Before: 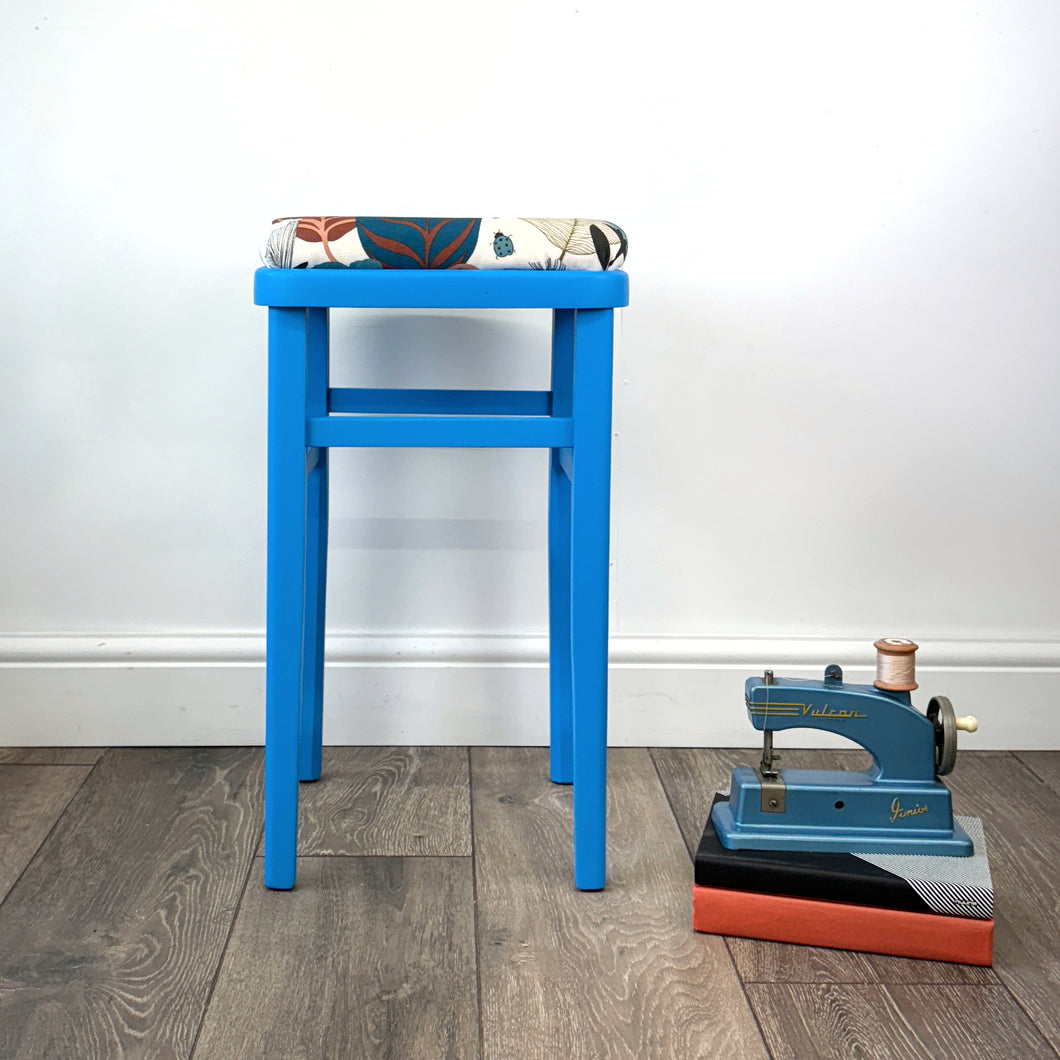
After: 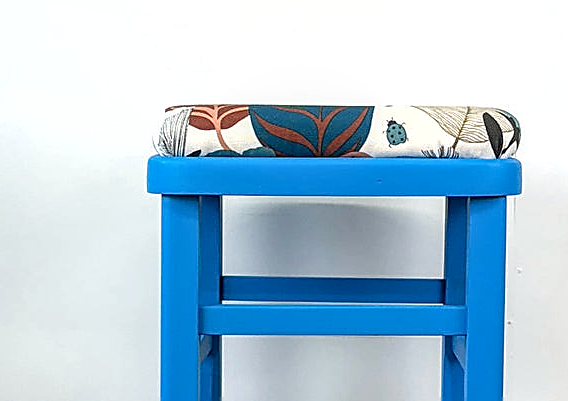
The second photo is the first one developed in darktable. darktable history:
local contrast: detail 130%
sharpen: radius 1.4, amount 1.25, threshold 0.7
crop: left 10.121%, top 10.631%, right 36.218%, bottom 51.526%
